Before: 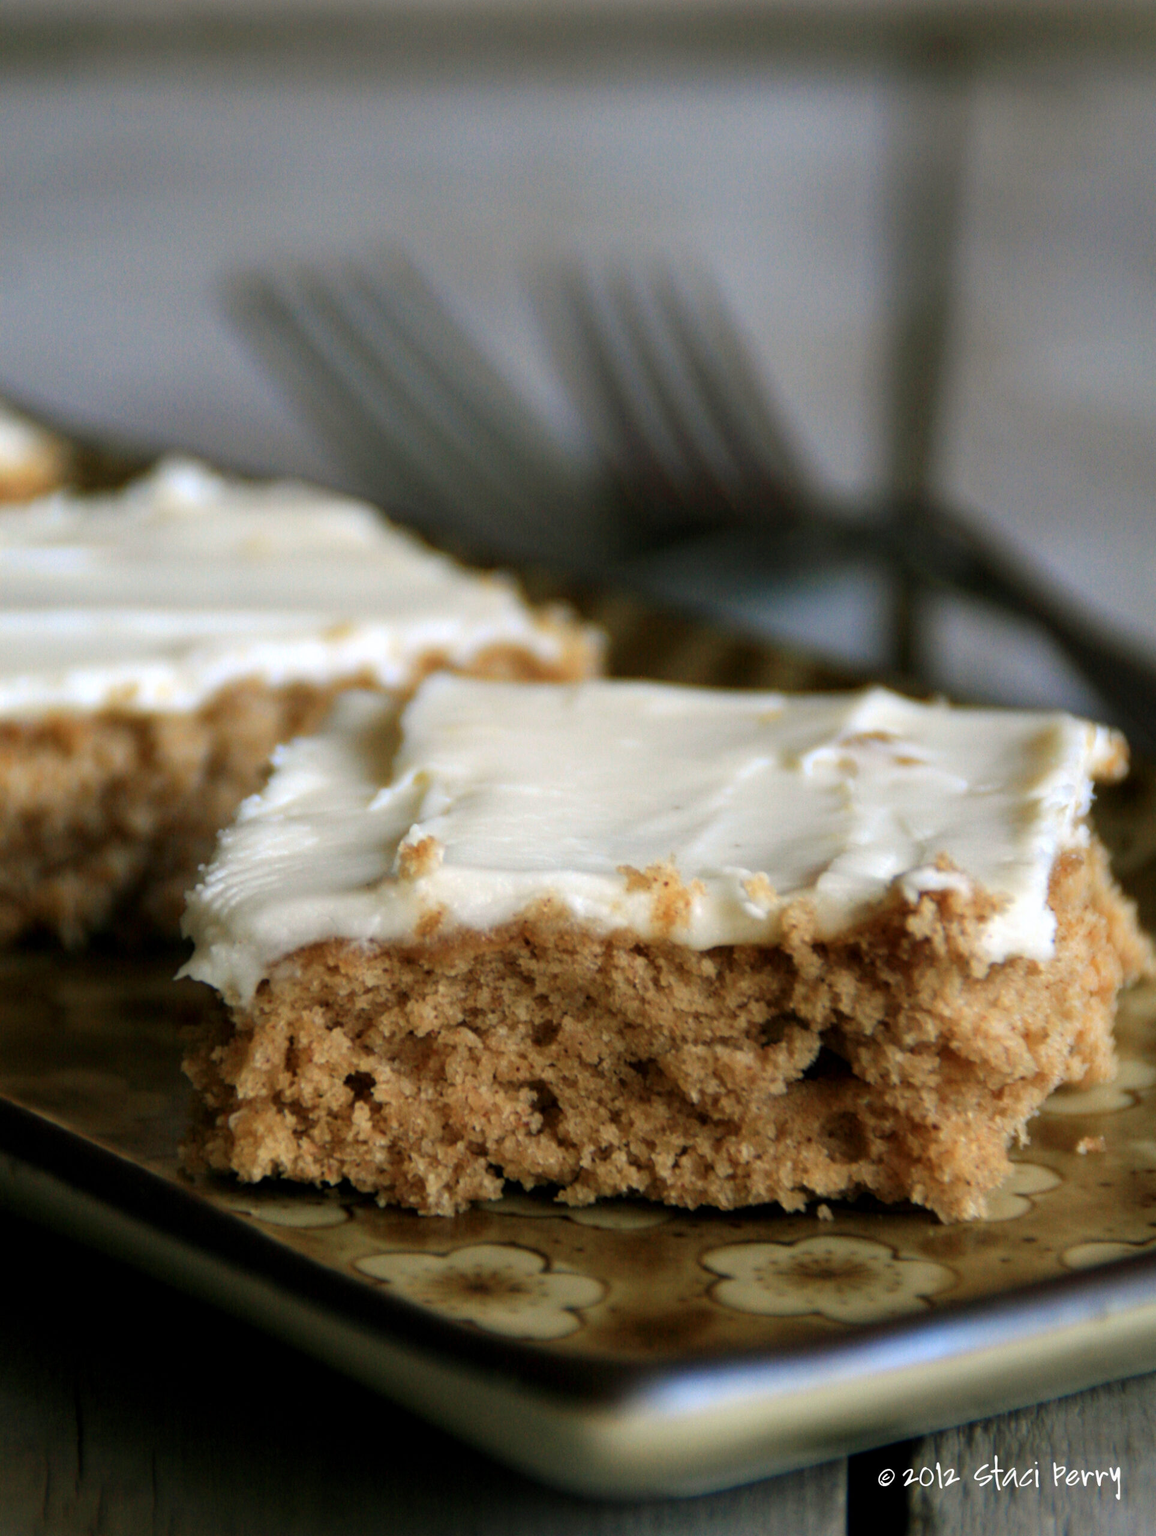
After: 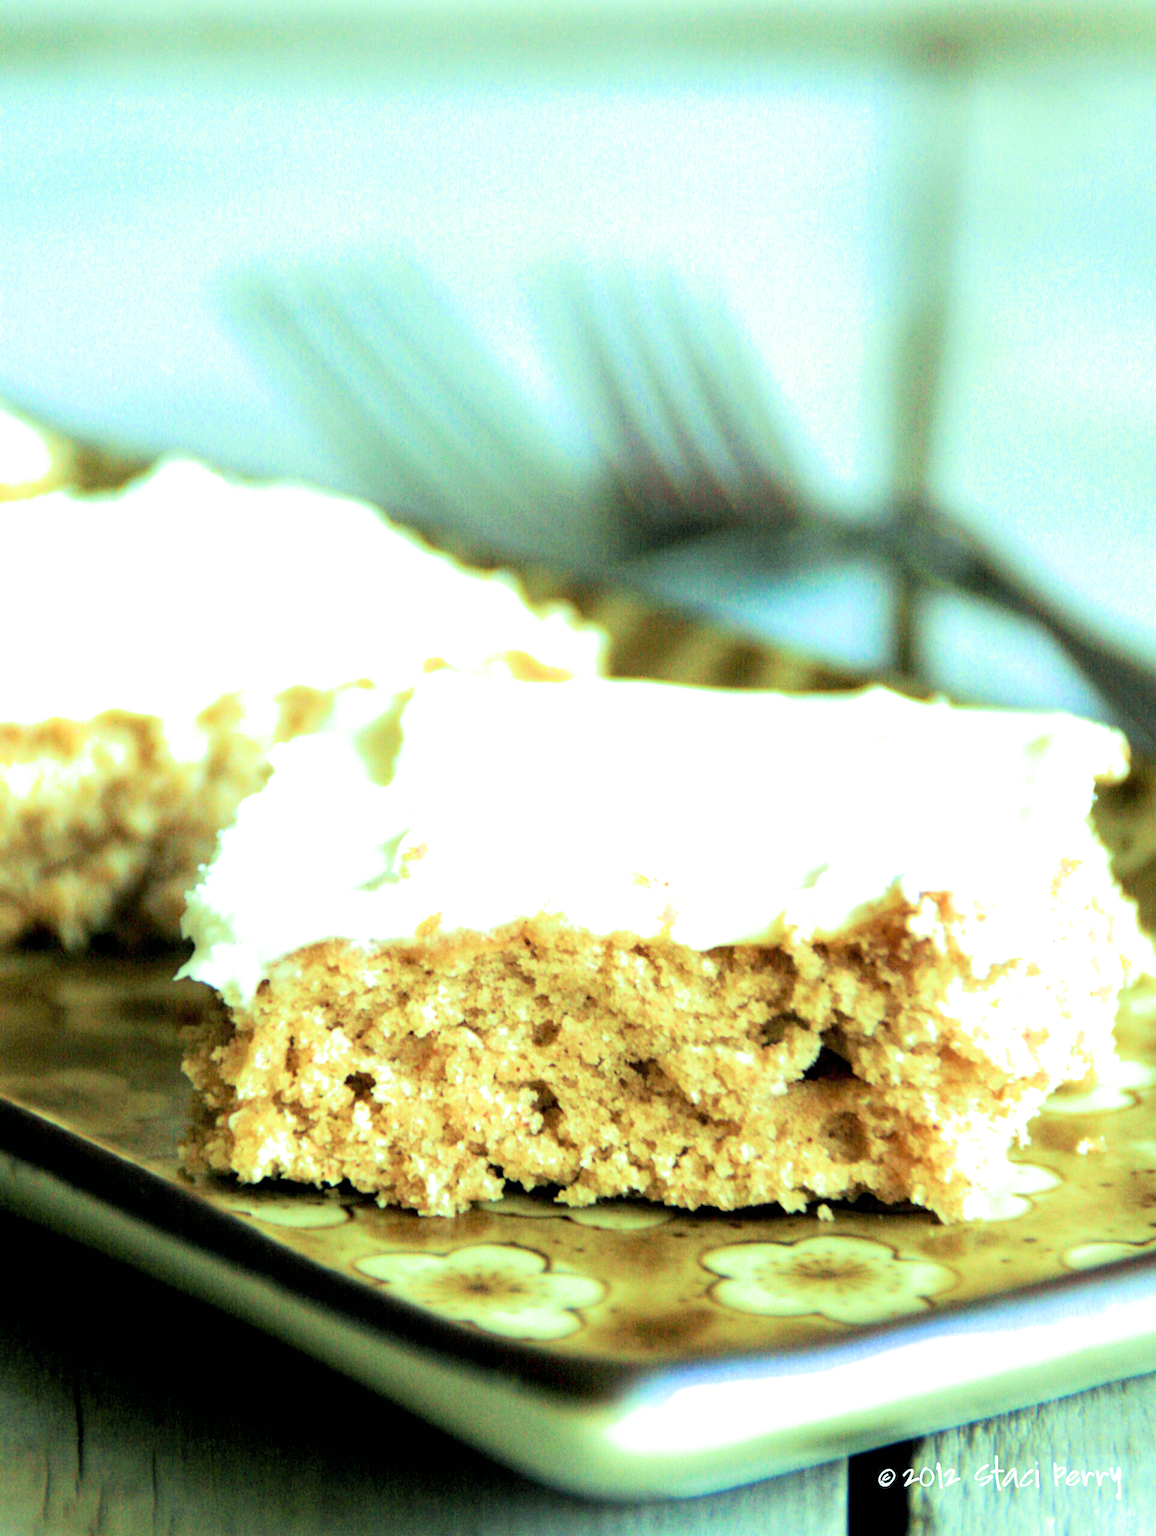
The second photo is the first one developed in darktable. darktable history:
filmic rgb: black relative exposure -7.65 EV, white relative exposure 4.56 EV, hardness 3.61, color science v6 (2022)
exposure: exposure 3 EV, compensate highlight preservation false
velvia: on, module defaults
color balance: mode lift, gamma, gain (sRGB), lift [0.997, 0.979, 1.021, 1.011], gamma [1, 1.084, 0.916, 0.998], gain [1, 0.87, 1.13, 1.101], contrast 4.55%, contrast fulcrum 38.24%, output saturation 104.09%
